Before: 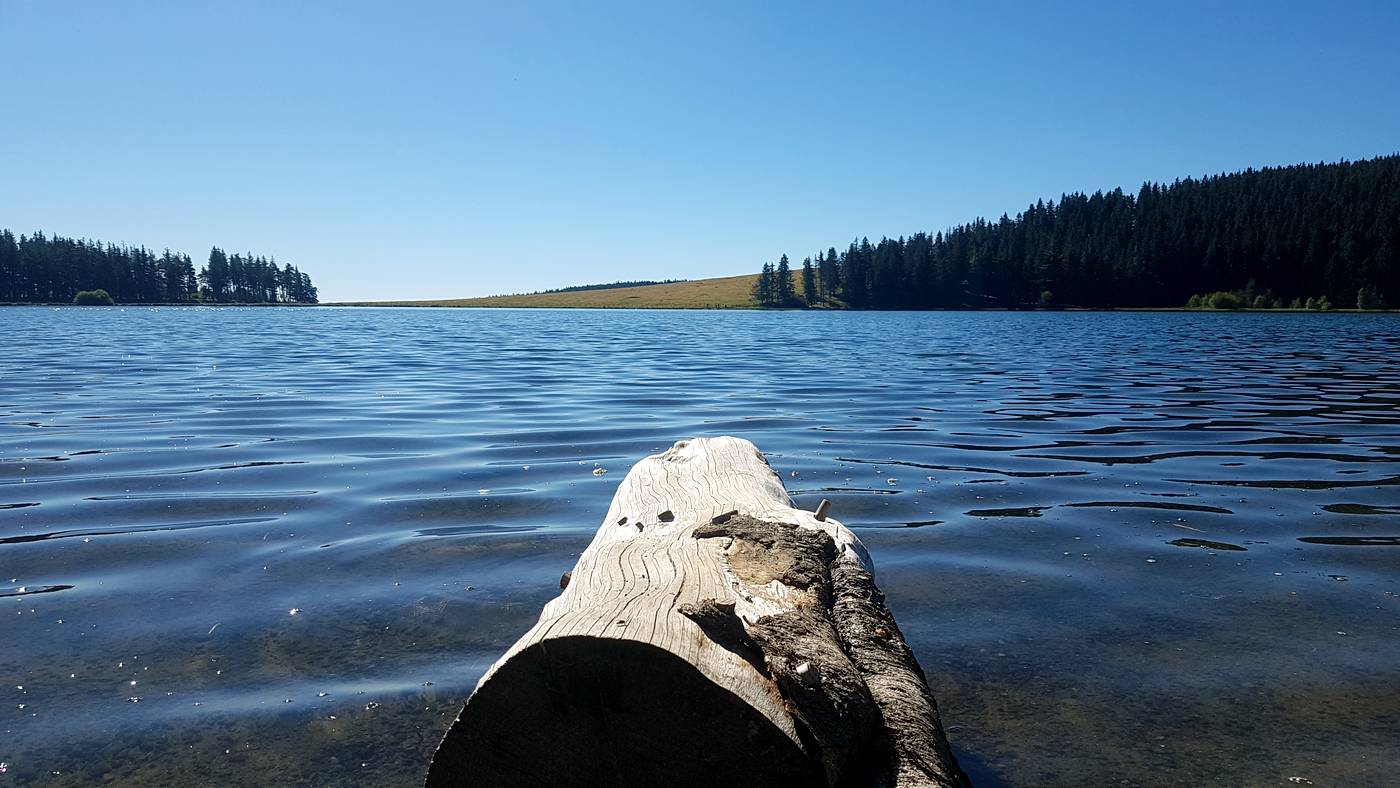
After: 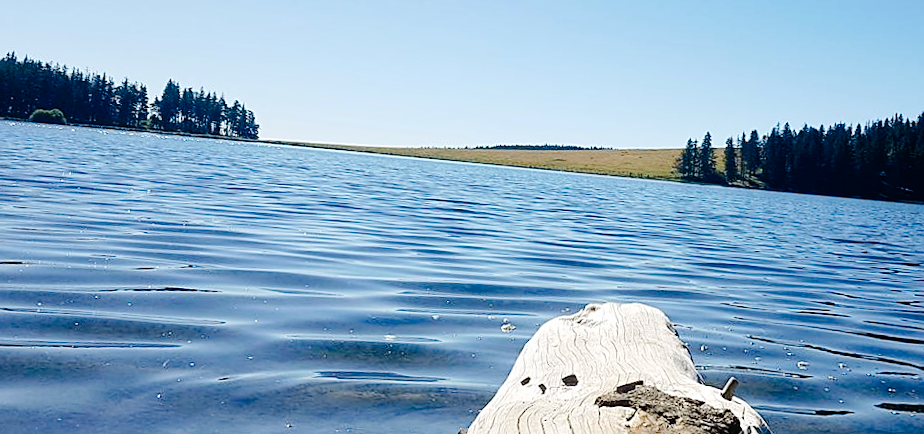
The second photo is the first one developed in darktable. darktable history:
sharpen: radius 1.864, amount 0.398, threshold 1.271
crop and rotate: angle -4.99°, left 2.122%, top 6.945%, right 27.566%, bottom 30.519%
white balance: emerald 1
rotate and perspective: rotation 0.128°, lens shift (vertical) -0.181, lens shift (horizontal) -0.044, shear 0.001, automatic cropping off
color zones: mix -62.47%
tone equalizer: on, module defaults
tone curve: curves: ch0 [(0, 0) (0.003, 0.001) (0.011, 0.006) (0.025, 0.012) (0.044, 0.018) (0.069, 0.025) (0.1, 0.045) (0.136, 0.074) (0.177, 0.124) (0.224, 0.196) (0.277, 0.289) (0.335, 0.396) (0.399, 0.495) (0.468, 0.585) (0.543, 0.663) (0.623, 0.728) (0.709, 0.808) (0.801, 0.87) (0.898, 0.932) (1, 1)], preserve colors none
